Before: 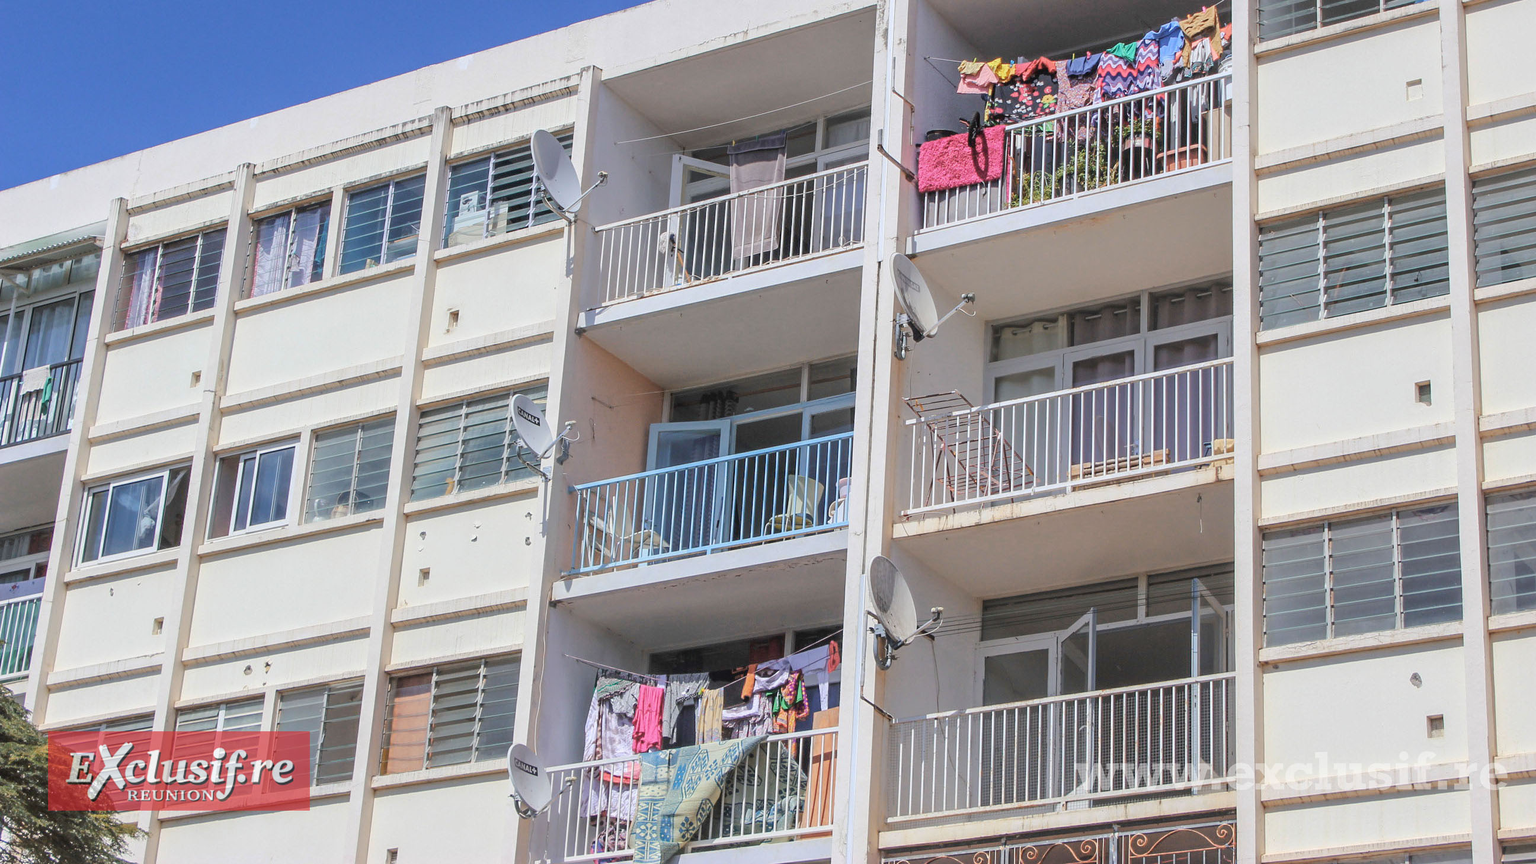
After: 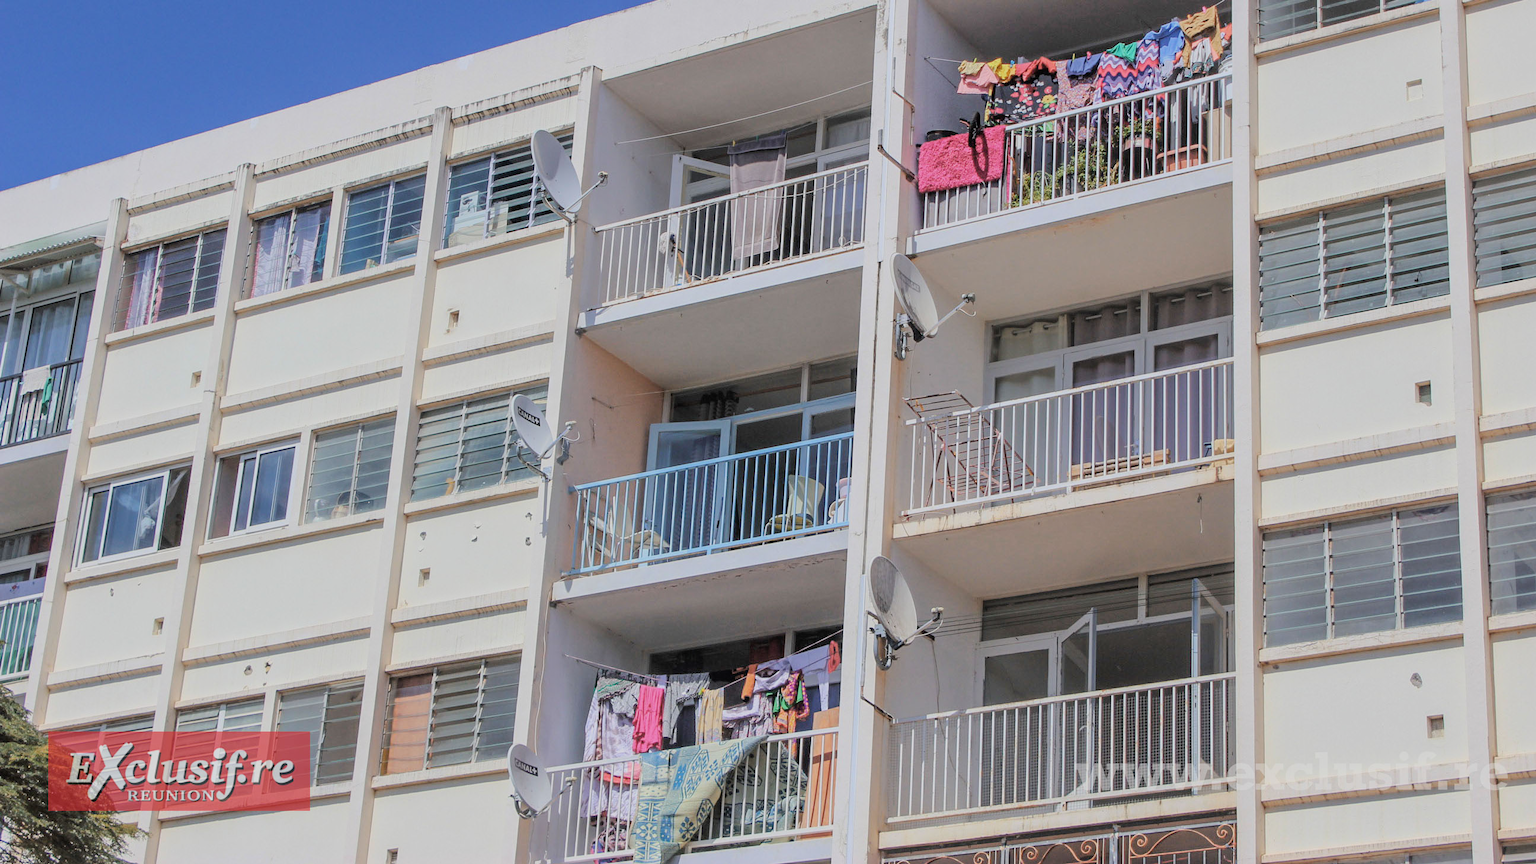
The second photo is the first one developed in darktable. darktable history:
filmic rgb: black relative exposure -8 EV, white relative exposure 3.88 EV, hardness 4.27, color science v6 (2022)
exposure: compensate highlight preservation false
